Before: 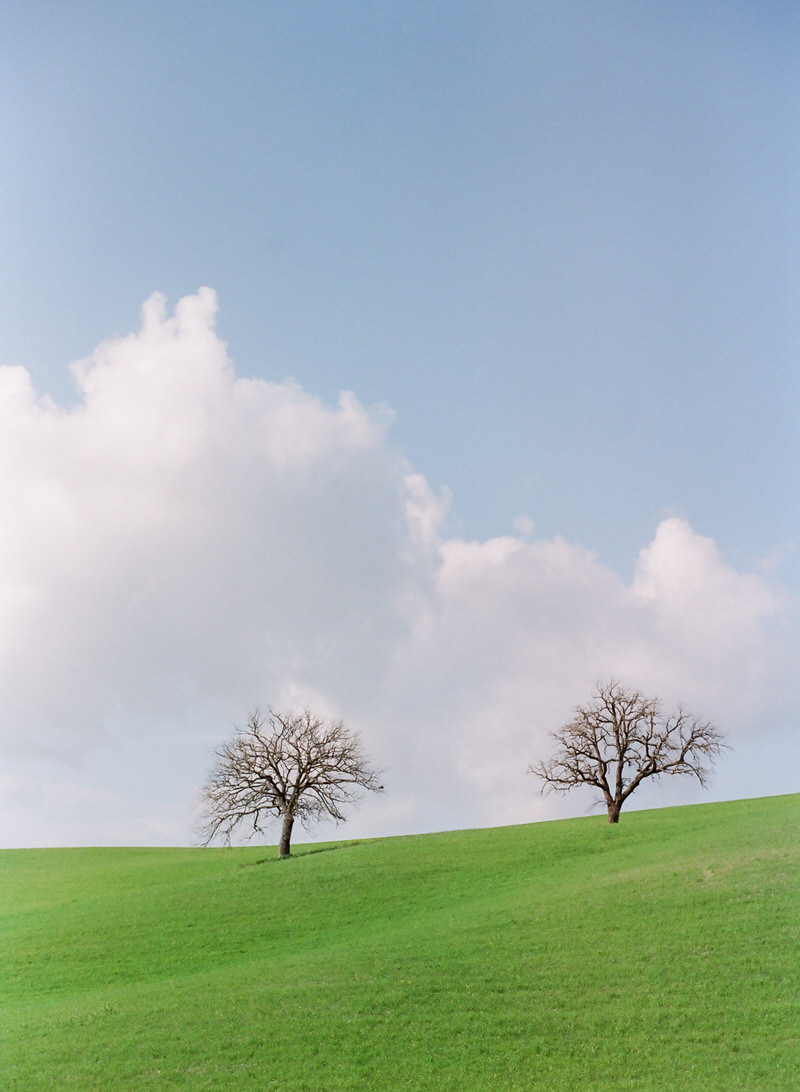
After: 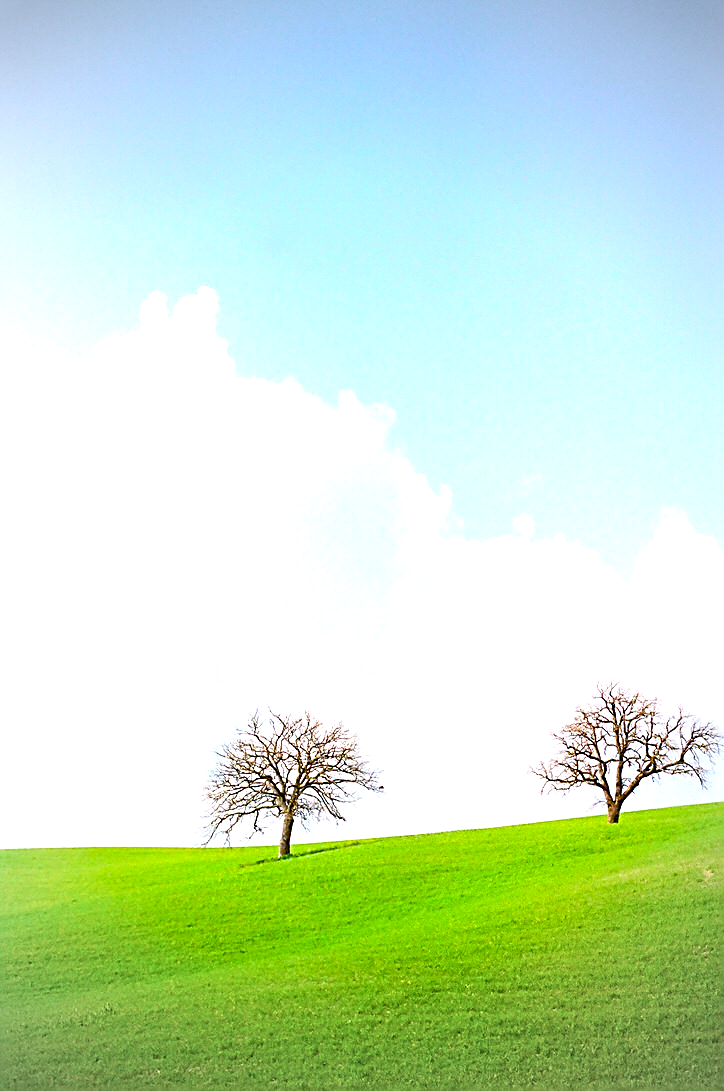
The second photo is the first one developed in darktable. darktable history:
sharpen: amount 0.893
color correction: highlights b* -0.023
crop: right 9.489%, bottom 0.035%
tone equalizer: -7 EV 0.156 EV, -6 EV 0.567 EV, -5 EV 1.17 EV, -4 EV 1.37 EV, -3 EV 1.16 EV, -2 EV 0.6 EV, -1 EV 0.15 EV
color balance rgb: power › hue 174.06°, global offset › luminance -0.897%, linear chroma grading › global chroma 19.042%, perceptual saturation grading › global saturation 21.087%, perceptual saturation grading › highlights -19.7%, perceptual saturation grading › shadows 29.372%, global vibrance 50.839%
exposure: exposure 1.089 EV, compensate exposure bias true, compensate highlight preservation false
vignetting: fall-off start 67.21%, width/height ratio 1.009
